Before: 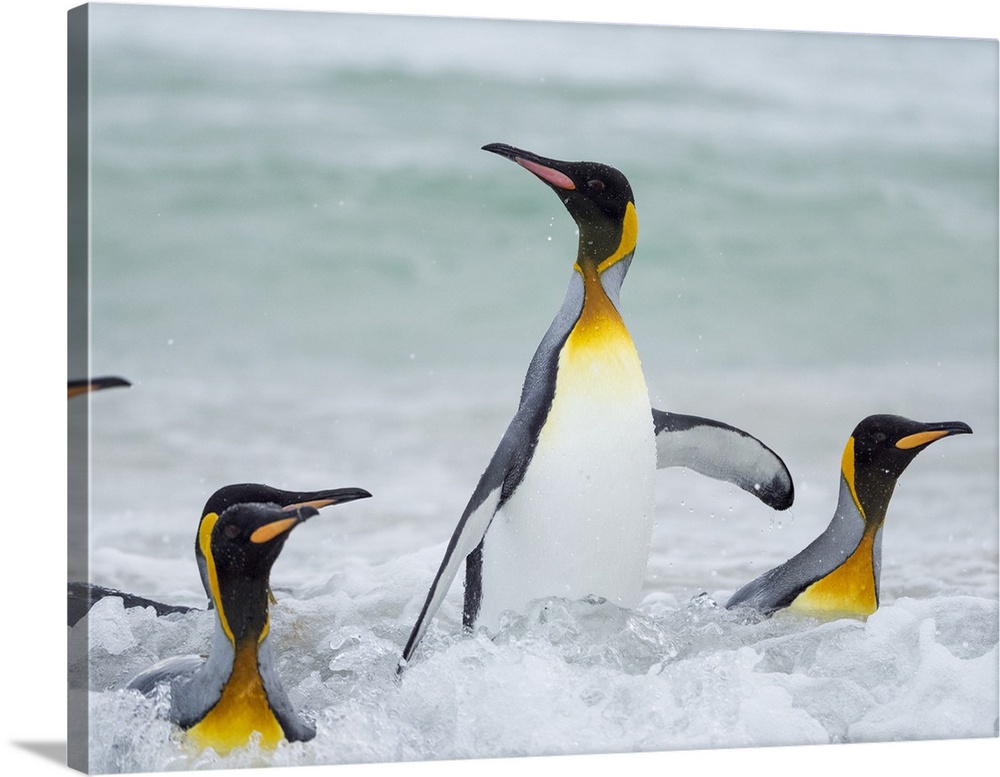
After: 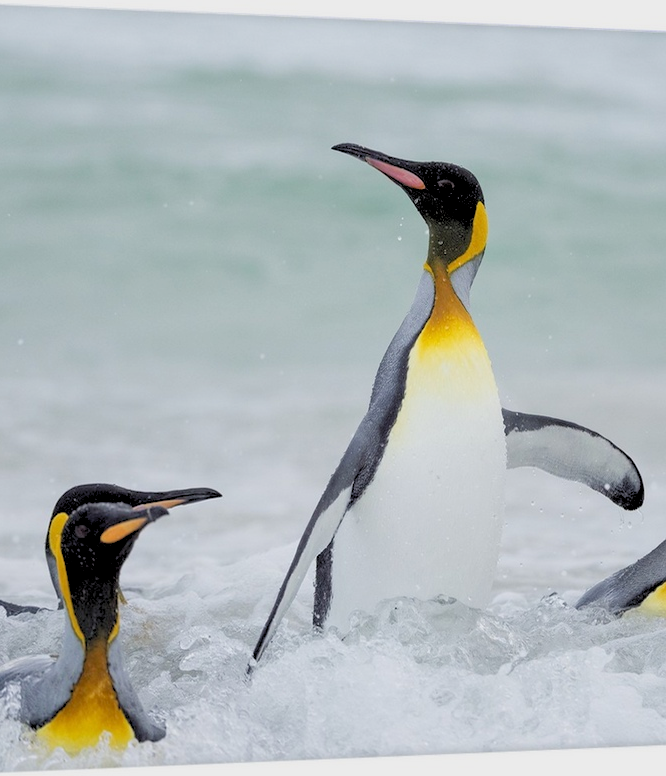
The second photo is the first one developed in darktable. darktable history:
crop and rotate: left 15.055%, right 18.278%
rgb levels: preserve colors sum RGB, levels [[0.038, 0.433, 0.934], [0, 0.5, 1], [0, 0.5, 1]]
